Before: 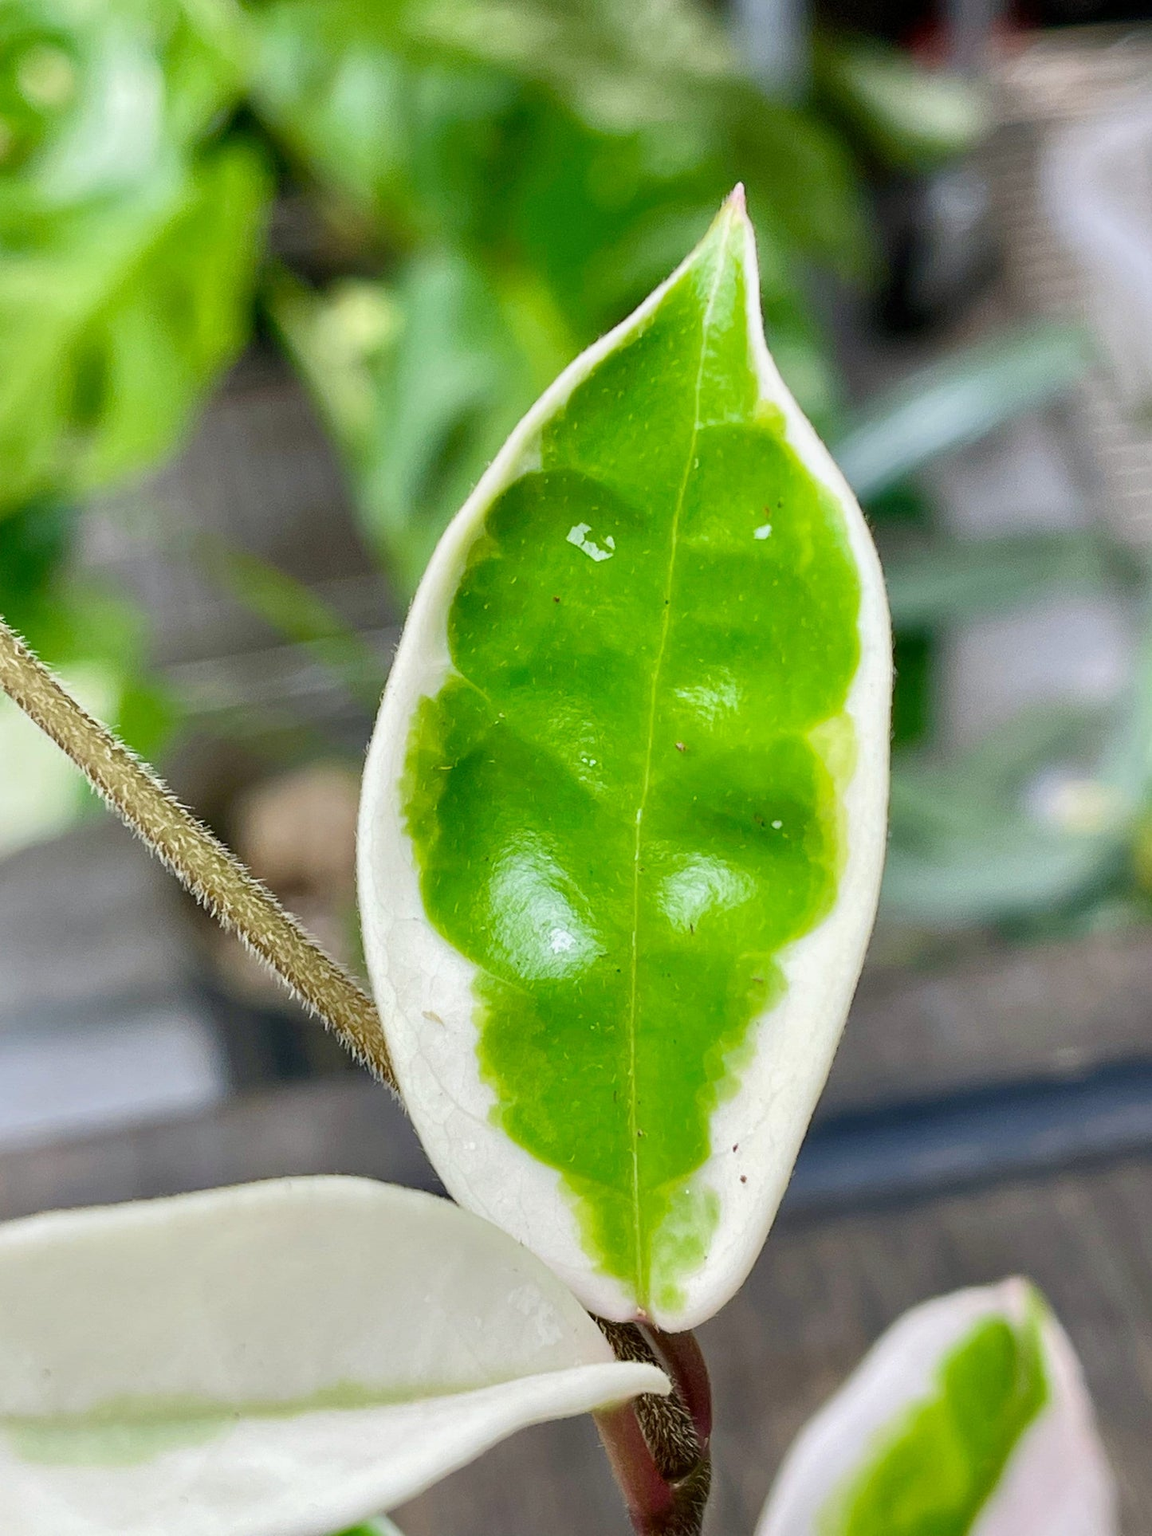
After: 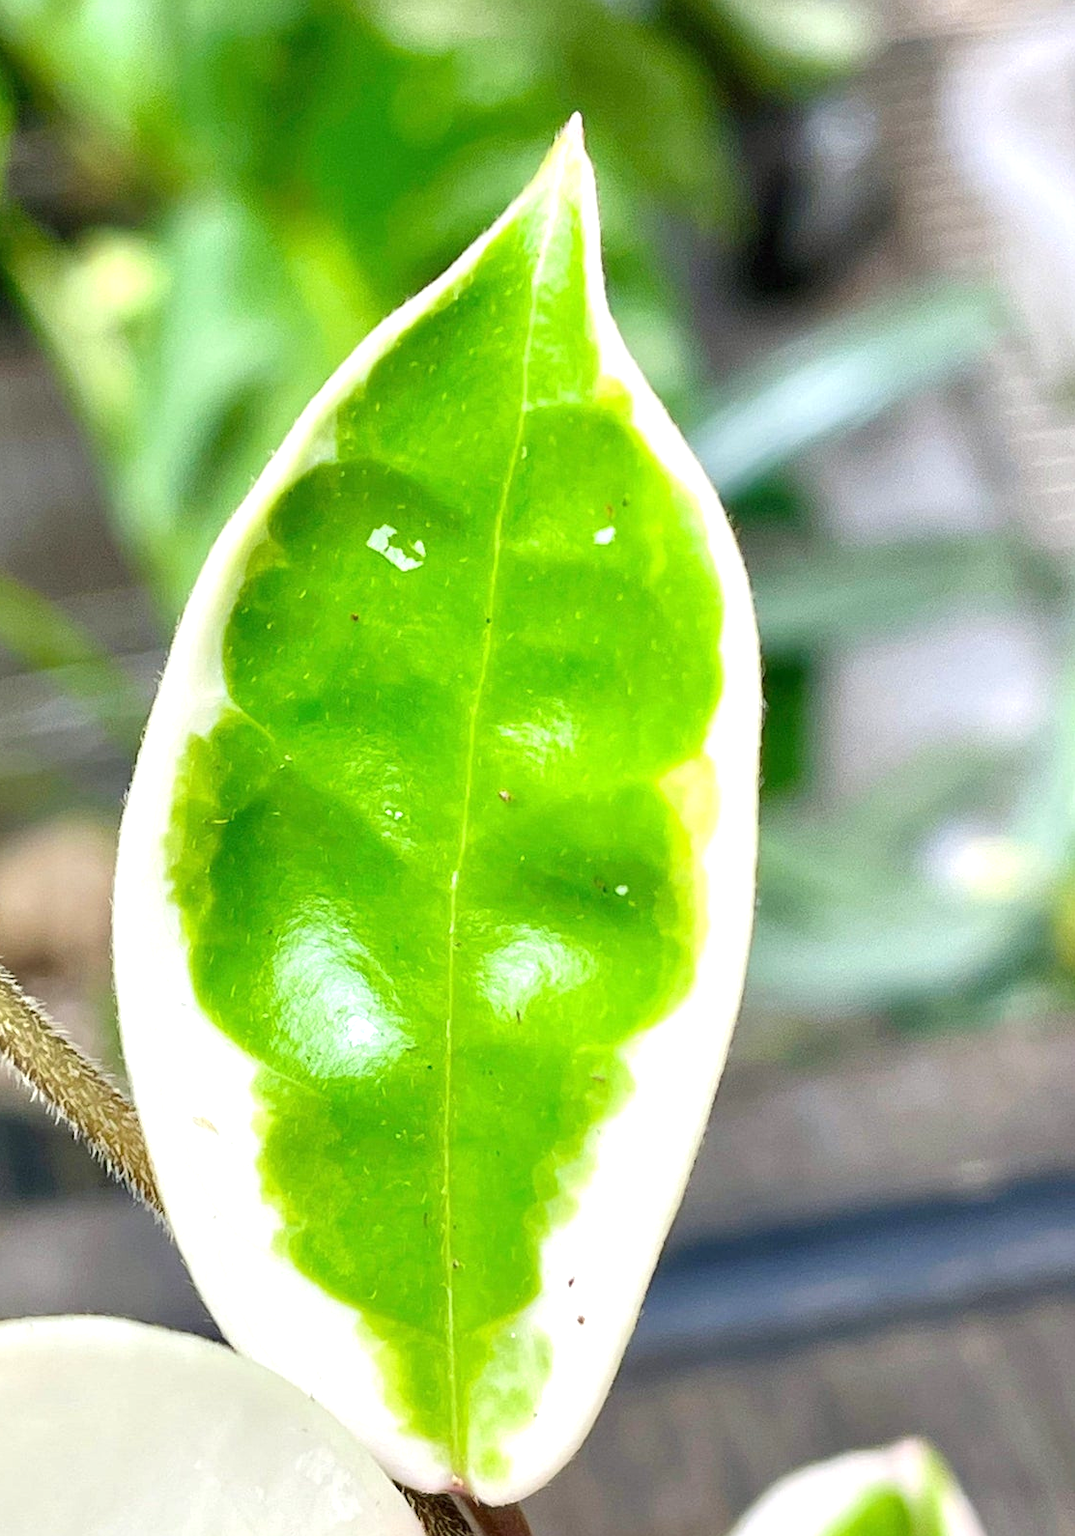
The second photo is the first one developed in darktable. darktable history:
exposure: black level correction 0, exposure 0.699 EV, compensate highlight preservation false
crop: left 22.921%, top 5.886%, bottom 11.563%
